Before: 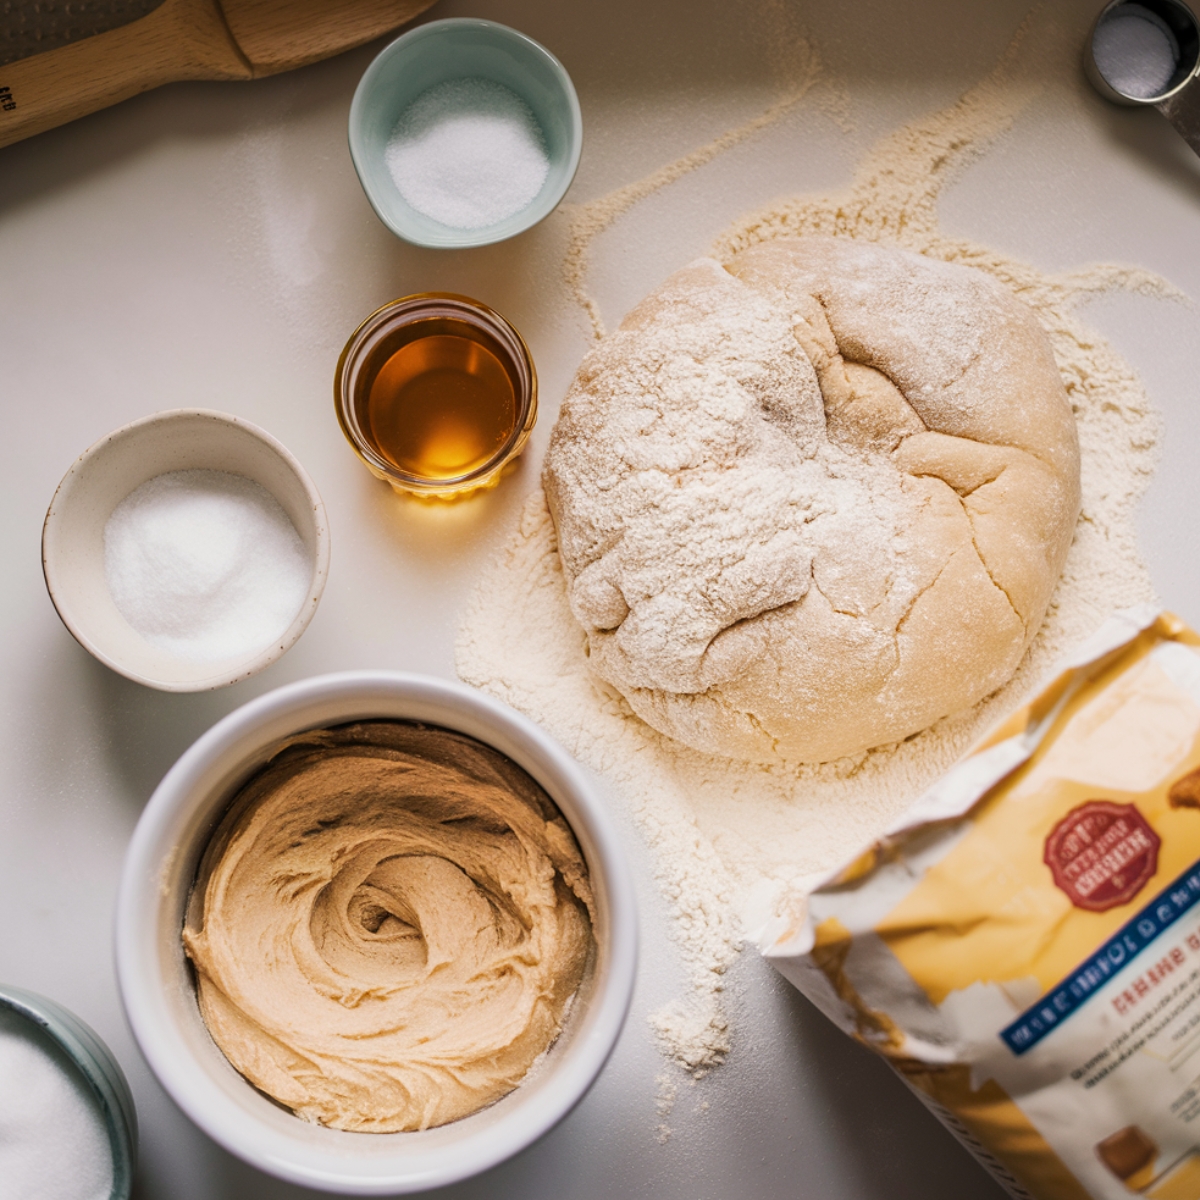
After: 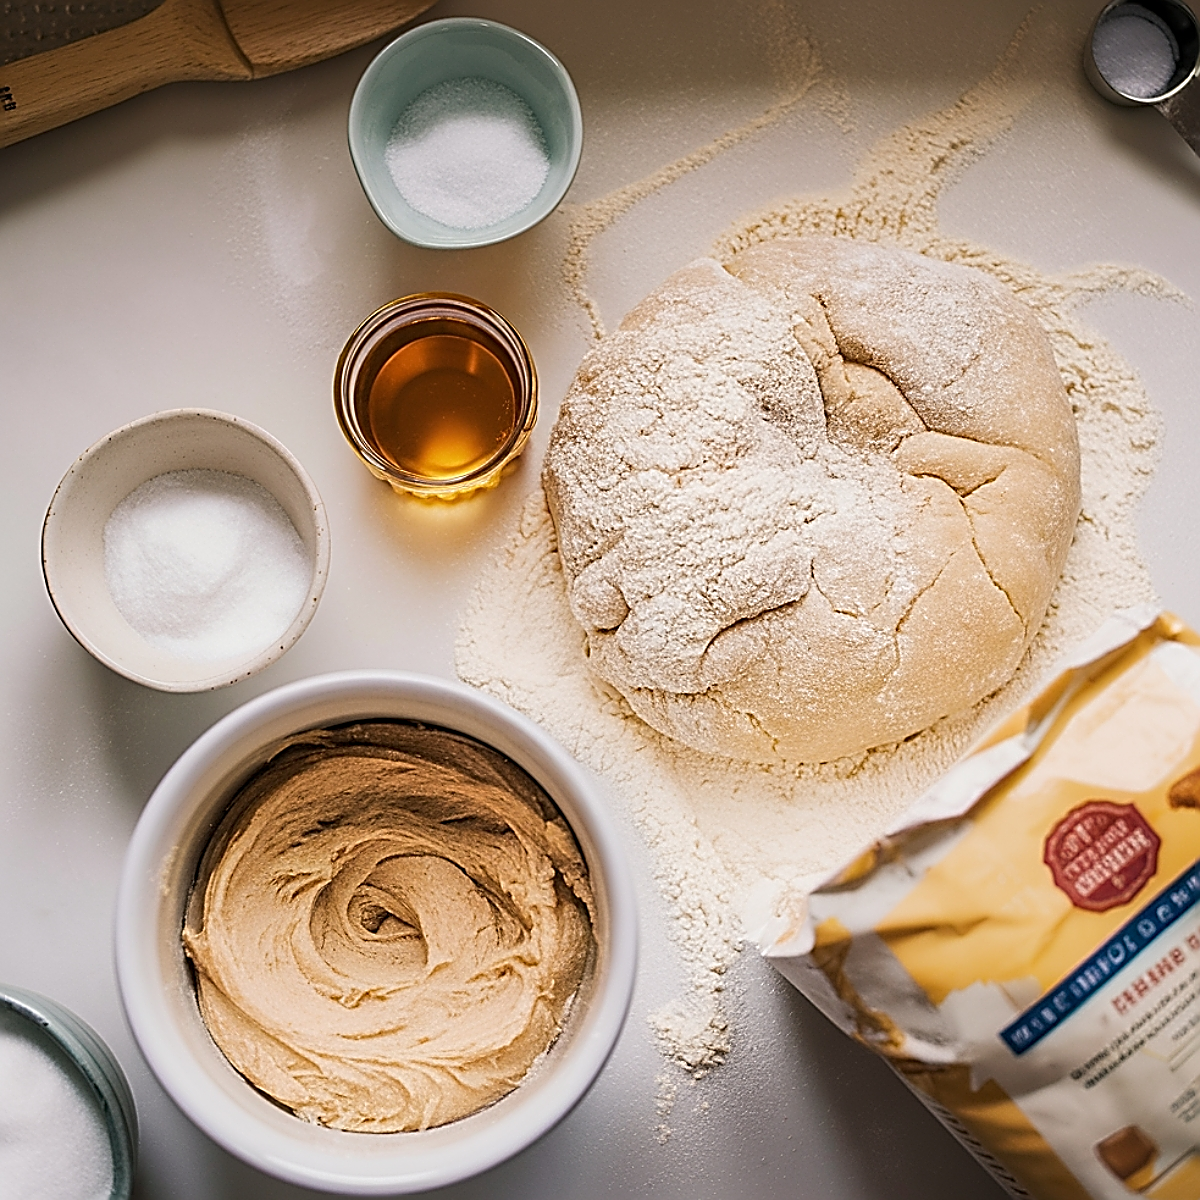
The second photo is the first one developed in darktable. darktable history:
sharpen: amount 1.853
